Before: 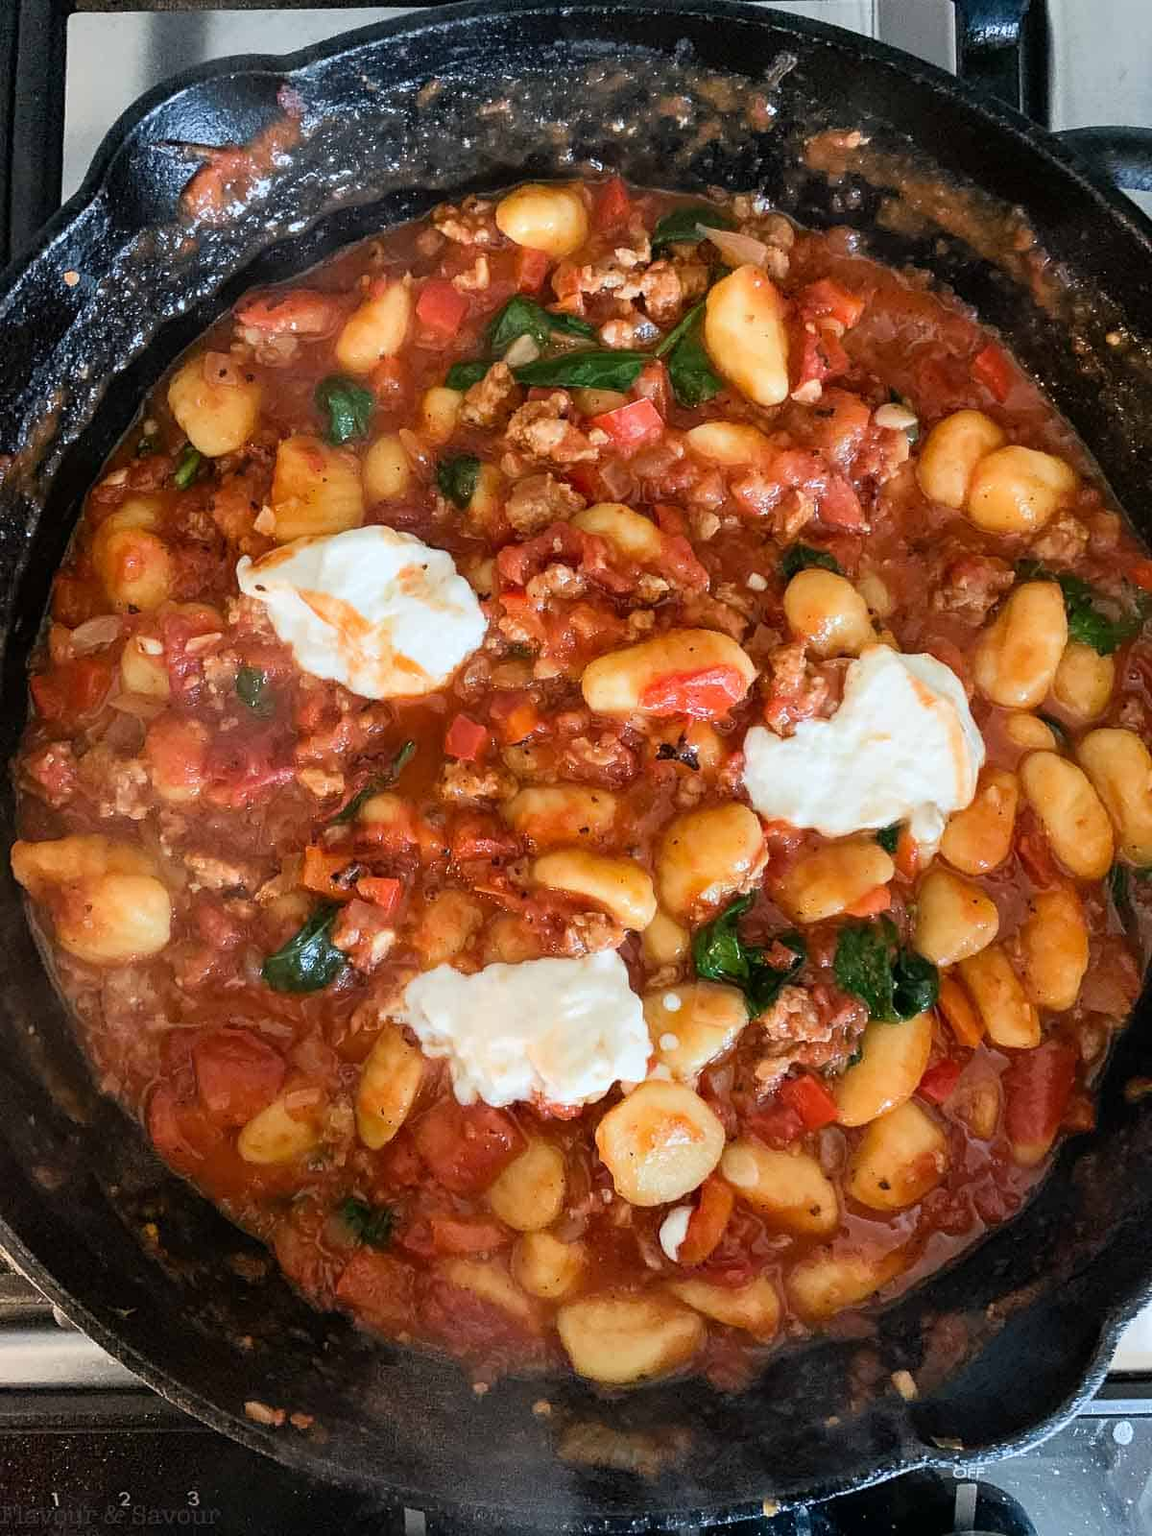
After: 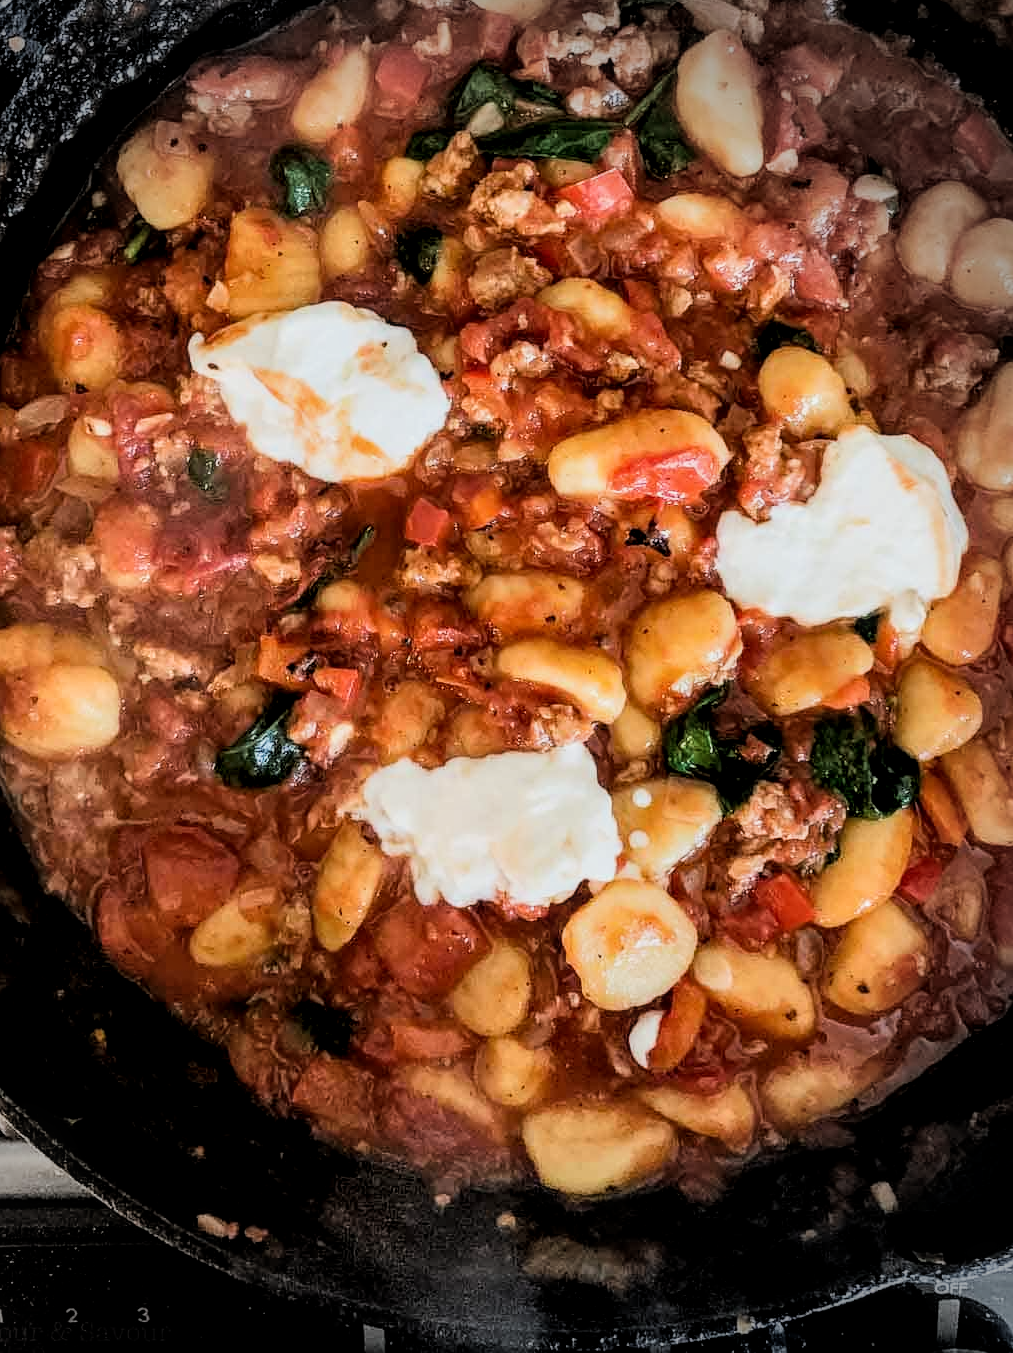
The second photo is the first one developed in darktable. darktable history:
local contrast: detail 130%
crop and rotate: left 4.875%, top 15.388%, right 10.693%
vignetting: fall-off start 77.26%, fall-off radius 26.76%, center (-0.147, 0.018), width/height ratio 0.973
filmic rgb: black relative exposure -5.02 EV, white relative exposure 3.99 EV, hardness 2.91, contrast 1.396, highlights saturation mix -28.55%
